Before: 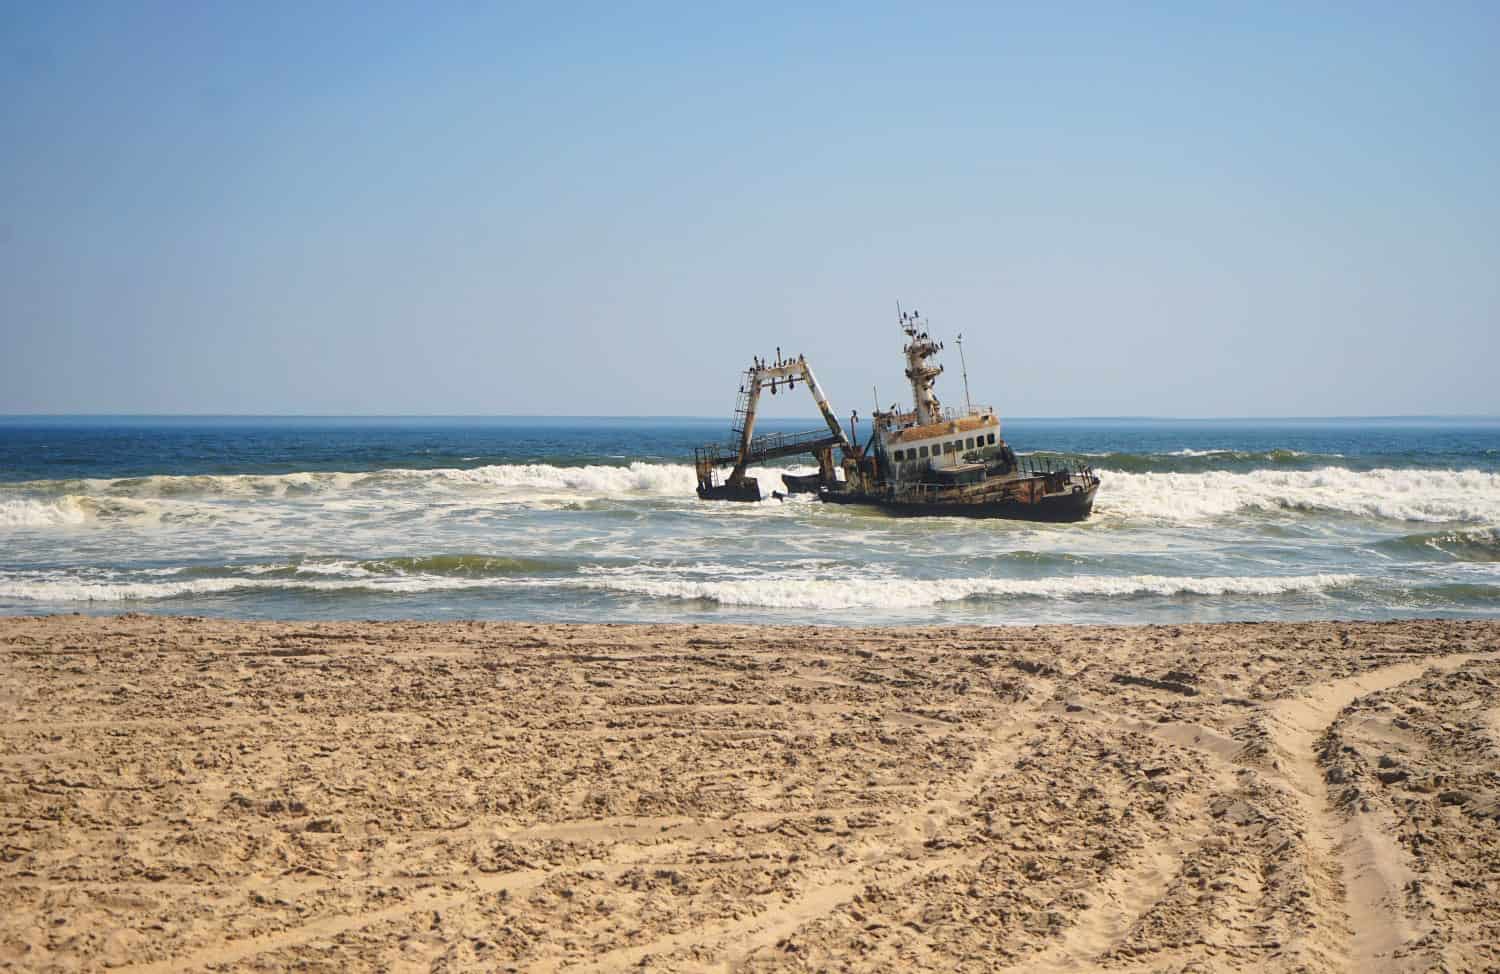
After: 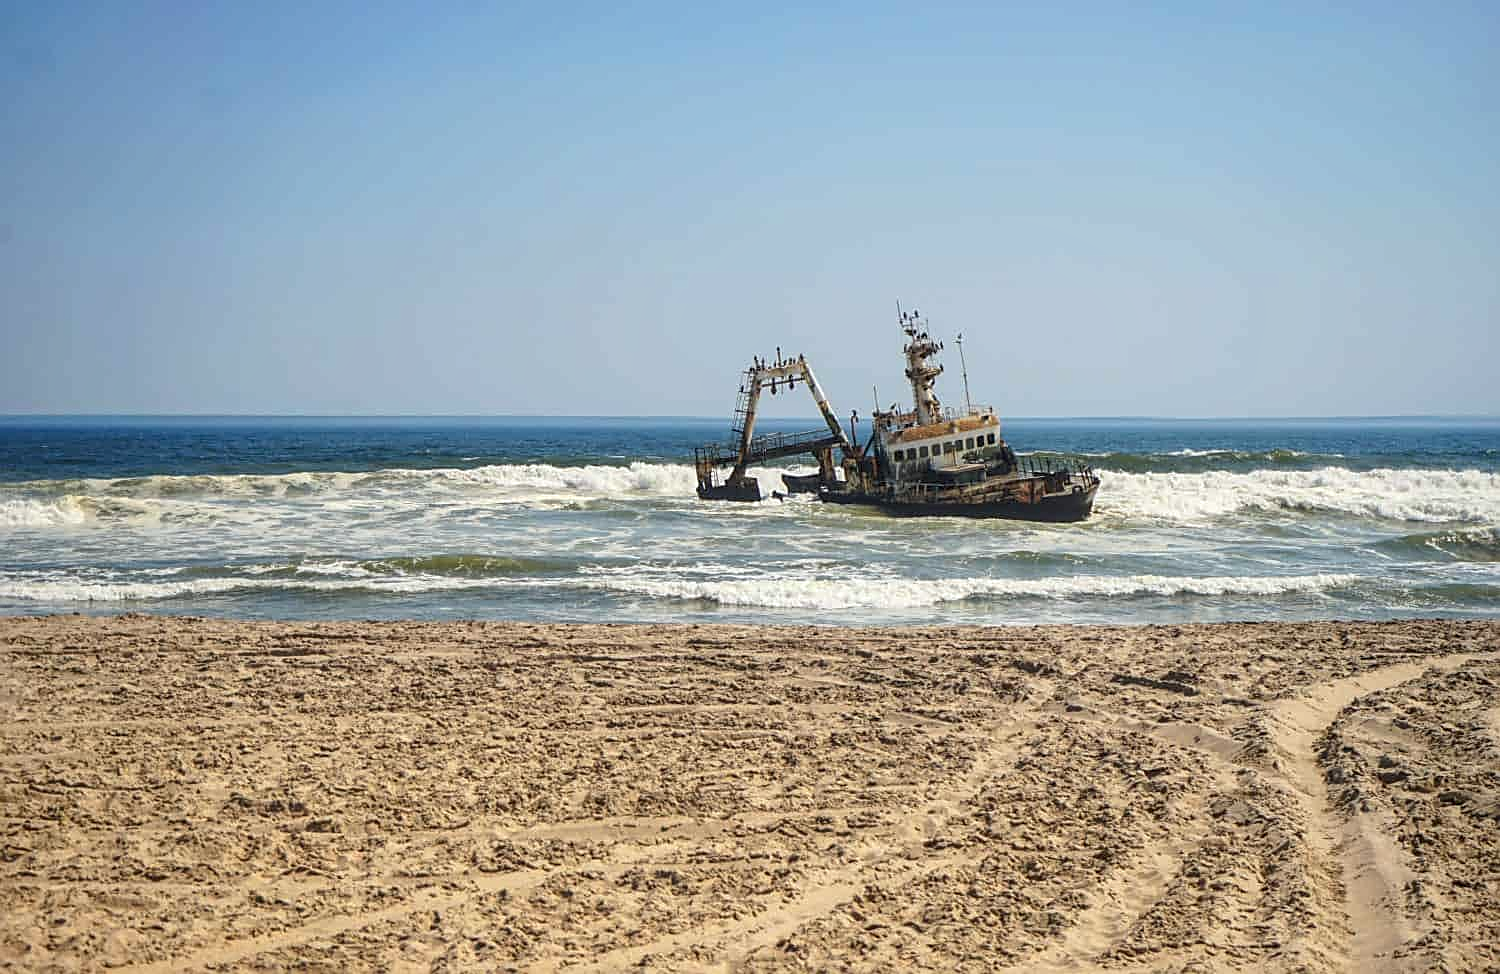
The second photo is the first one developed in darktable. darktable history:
local contrast: on, module defaults
sharpen: on, module defaults
white balance: red 0.978, blue 0.999
